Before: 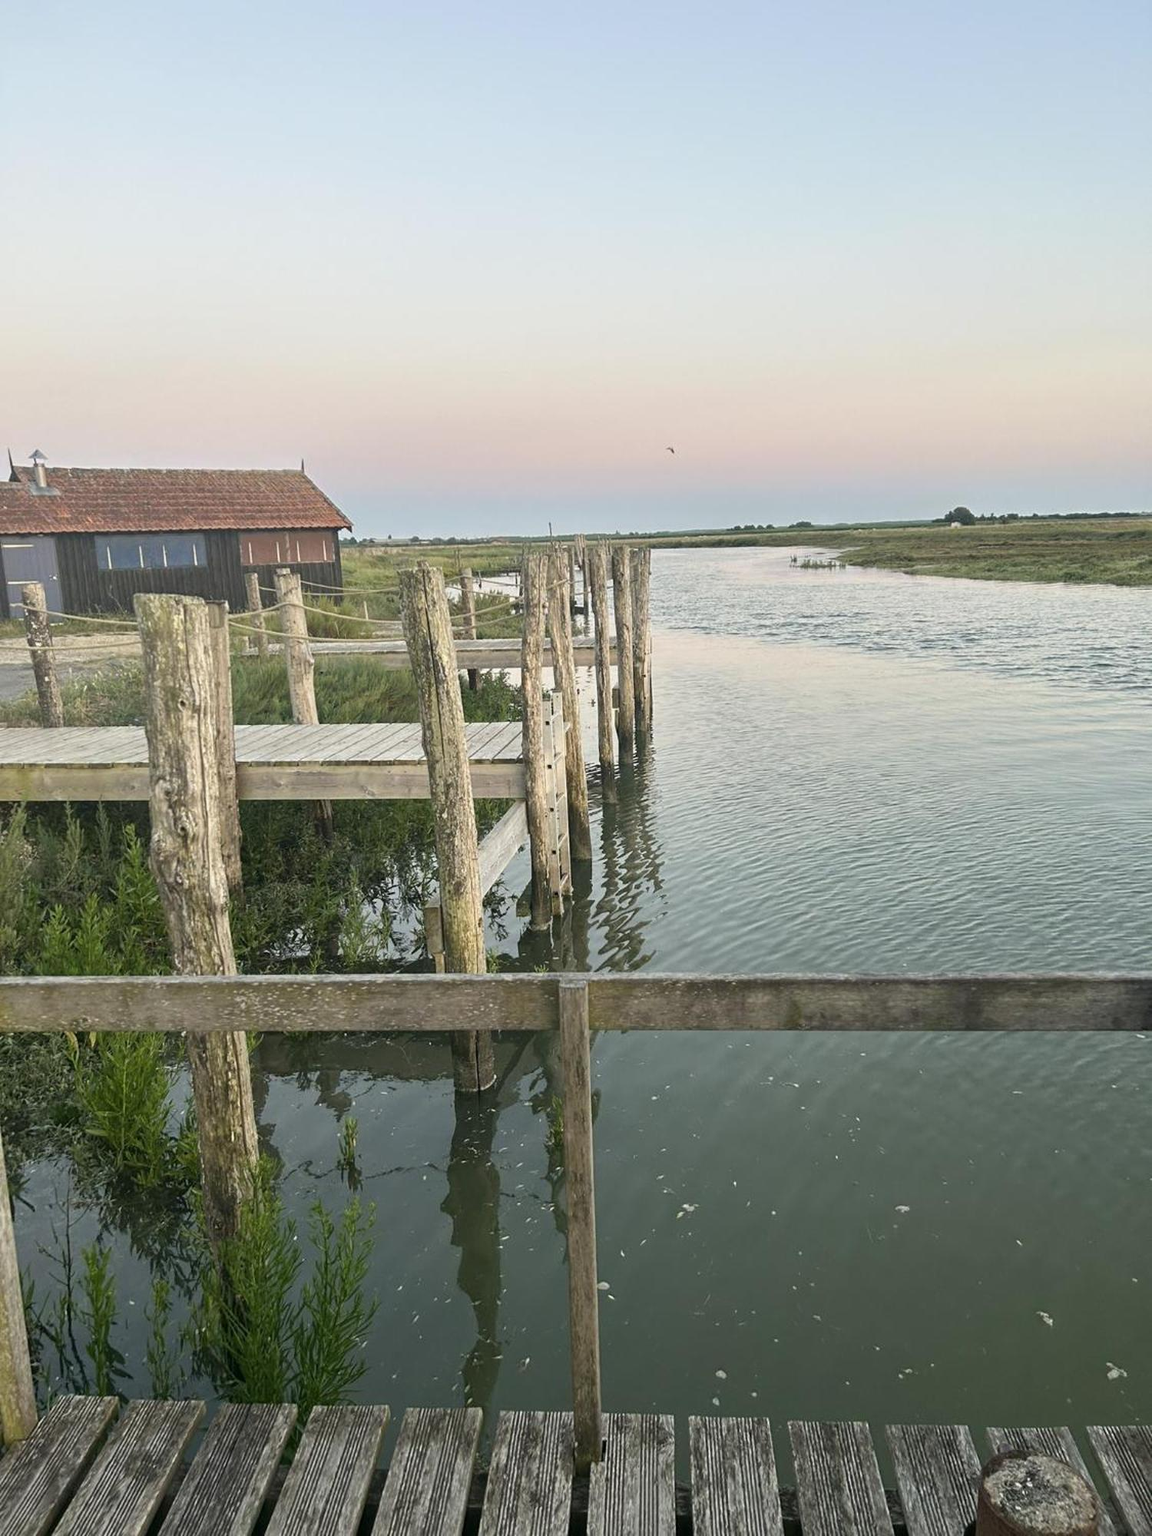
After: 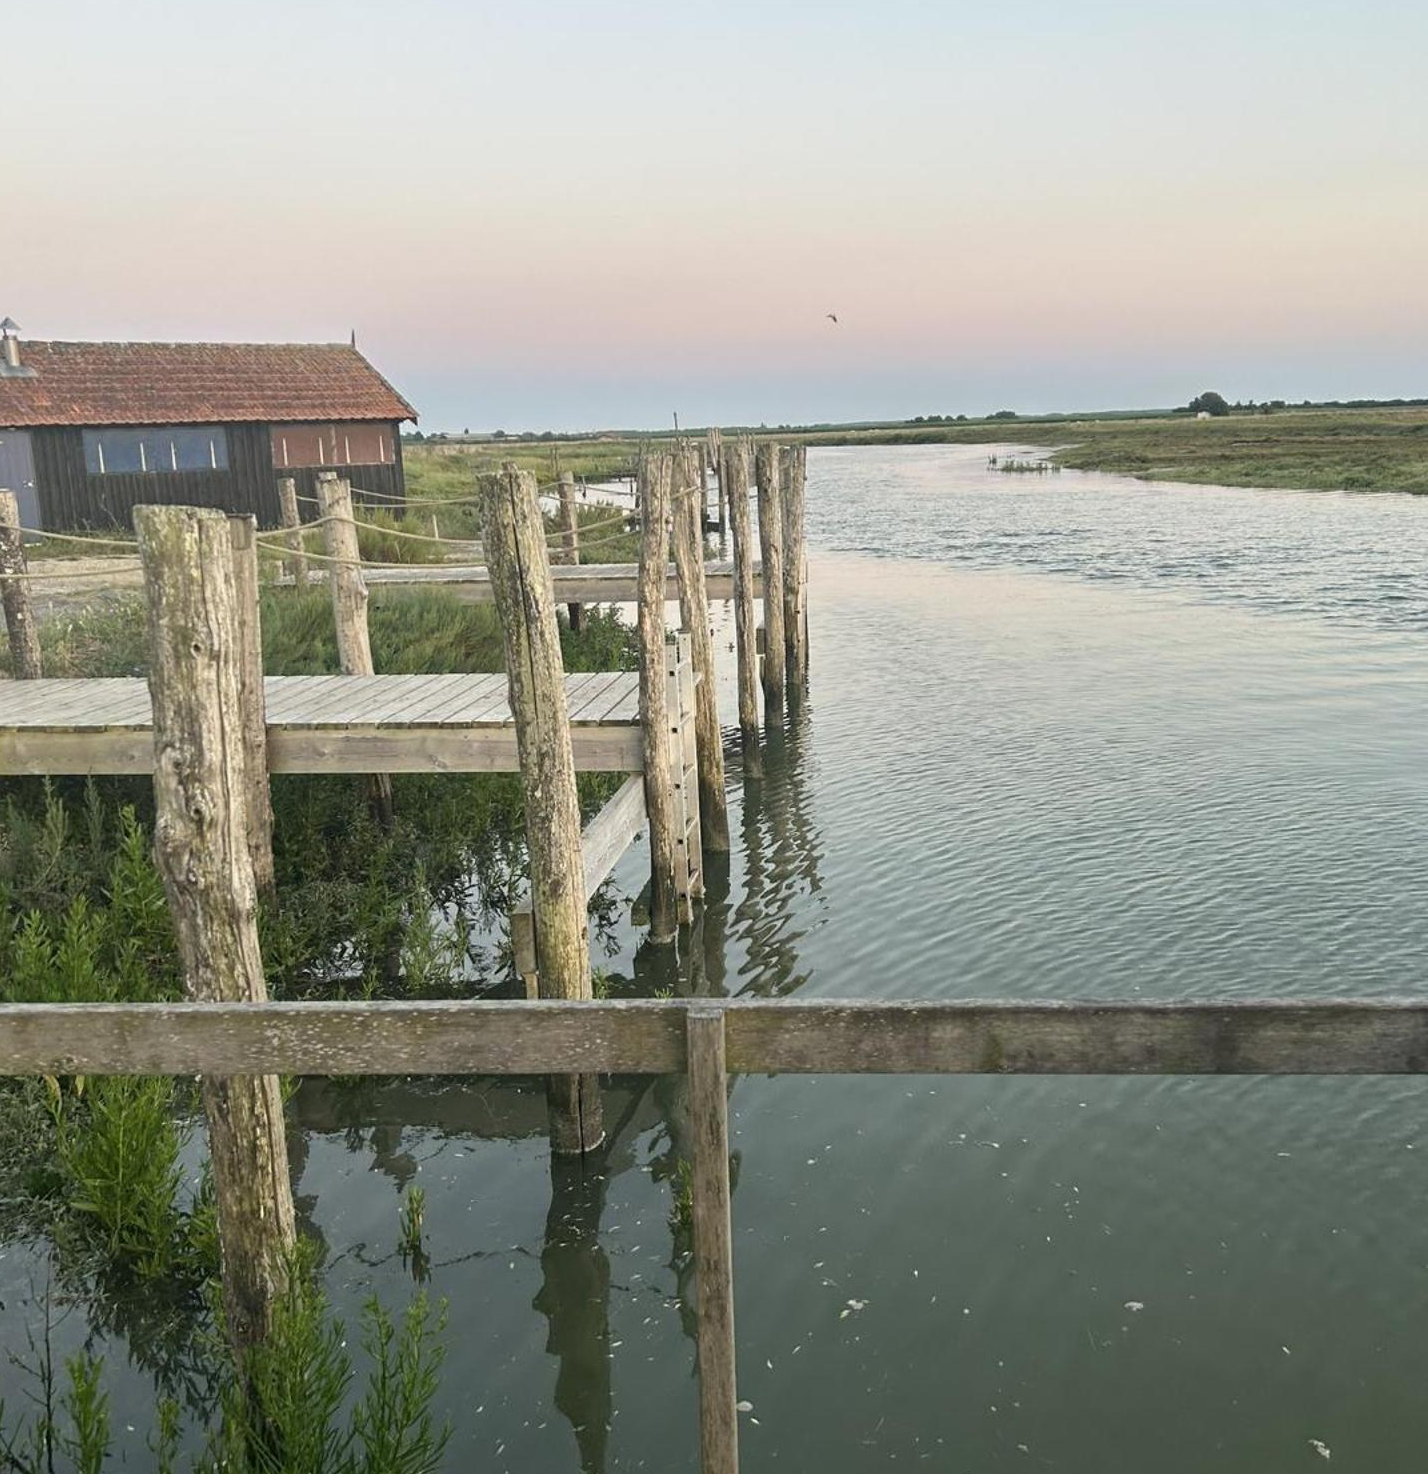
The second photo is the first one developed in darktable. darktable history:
crop and rotate: left 2.797%, top 13.438%, right 1.975%, bottom 12.828%
